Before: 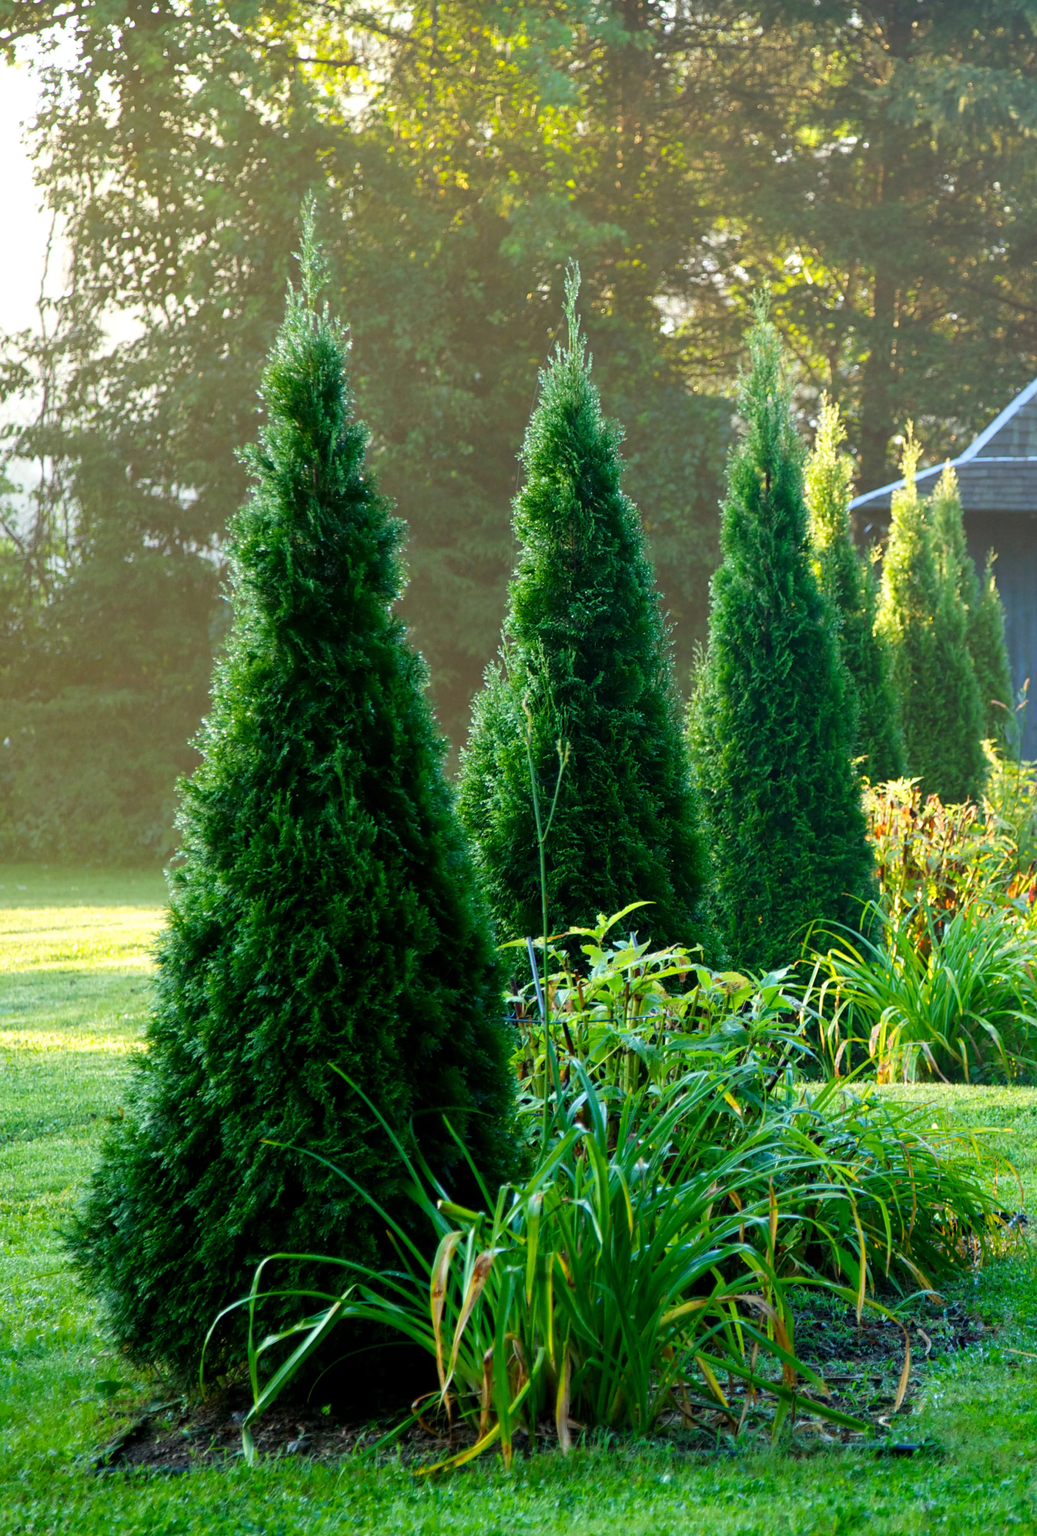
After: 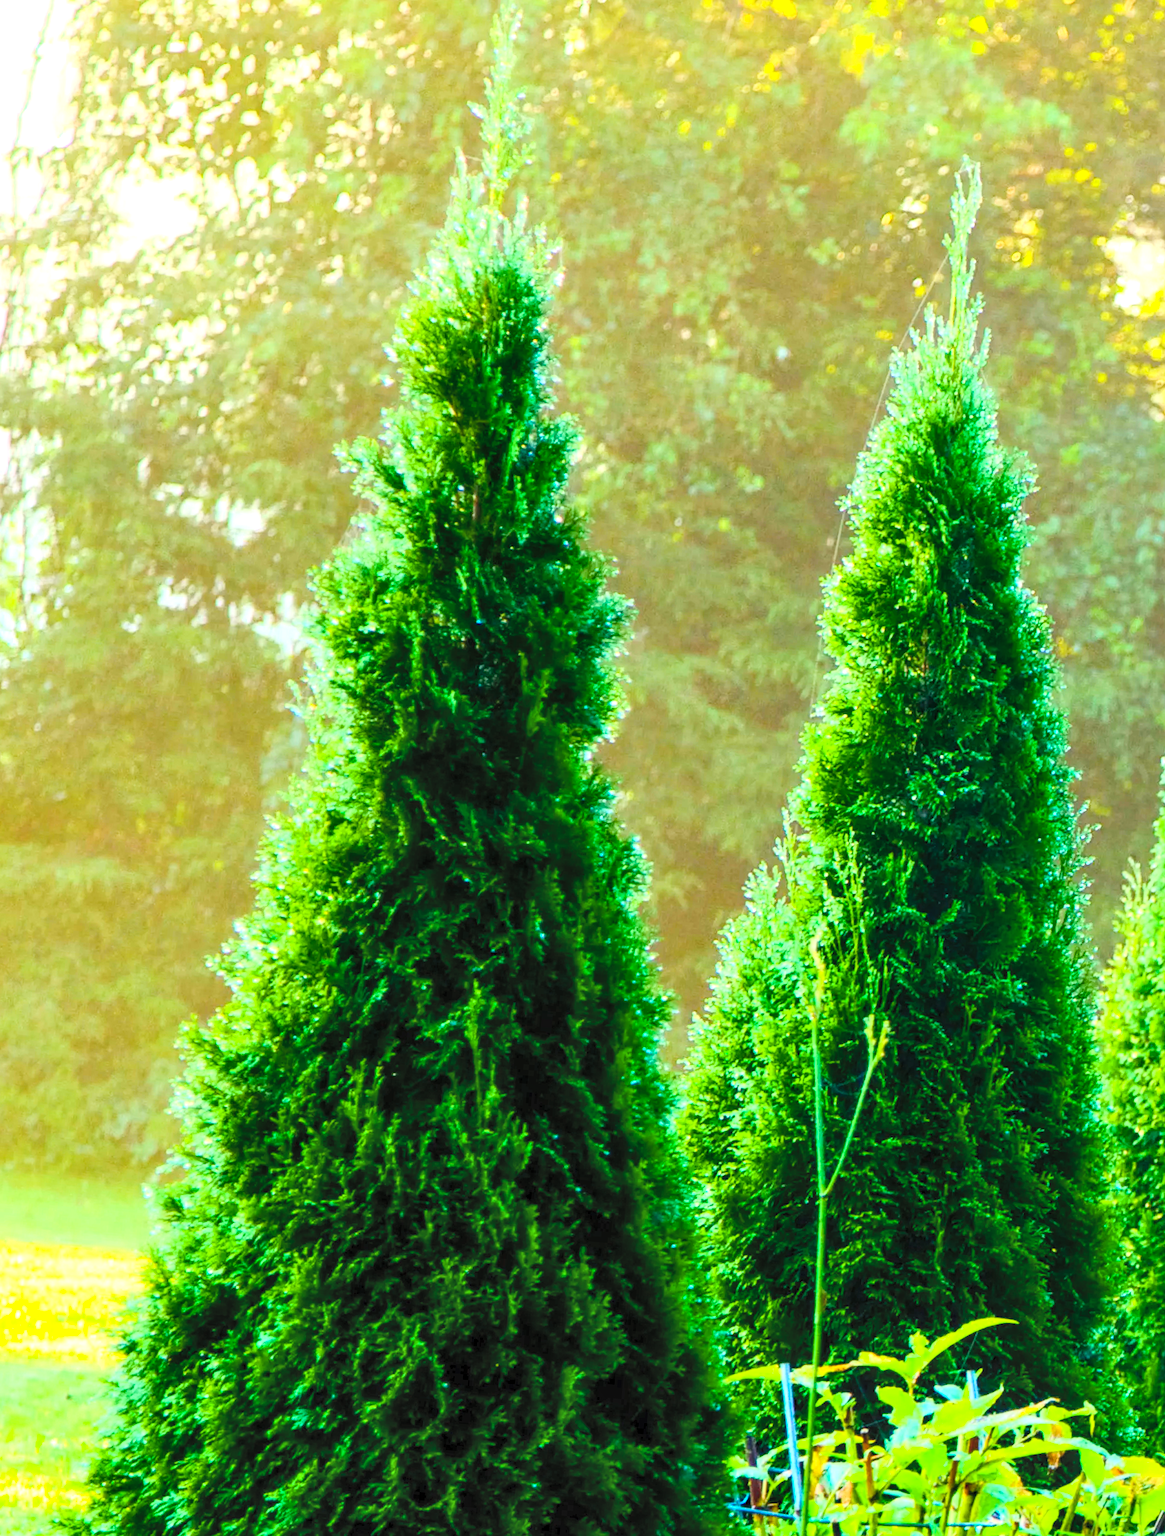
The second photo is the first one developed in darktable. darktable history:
crop and rotate: angle -5.02°, left 2.002%, top 6.713%, right 27.428%, bottom 30.512%
local contrast: on, module defaults
exposure: exposure 0.635 EV, compensate highlight preservation false
contrast brightness saturation: contrast 0.377, brightness 0.526
color balance rgb: linear chroma grading › global chroma 18.451%, perceptual saturation grading › global saturation 40.477%, perceptual saturation grading › highlights -24.809%, perceptual saturation grading › mid-tones 34.788%, perceptual saturation grading › shadows 35.811%, global vibrance 9.85%
